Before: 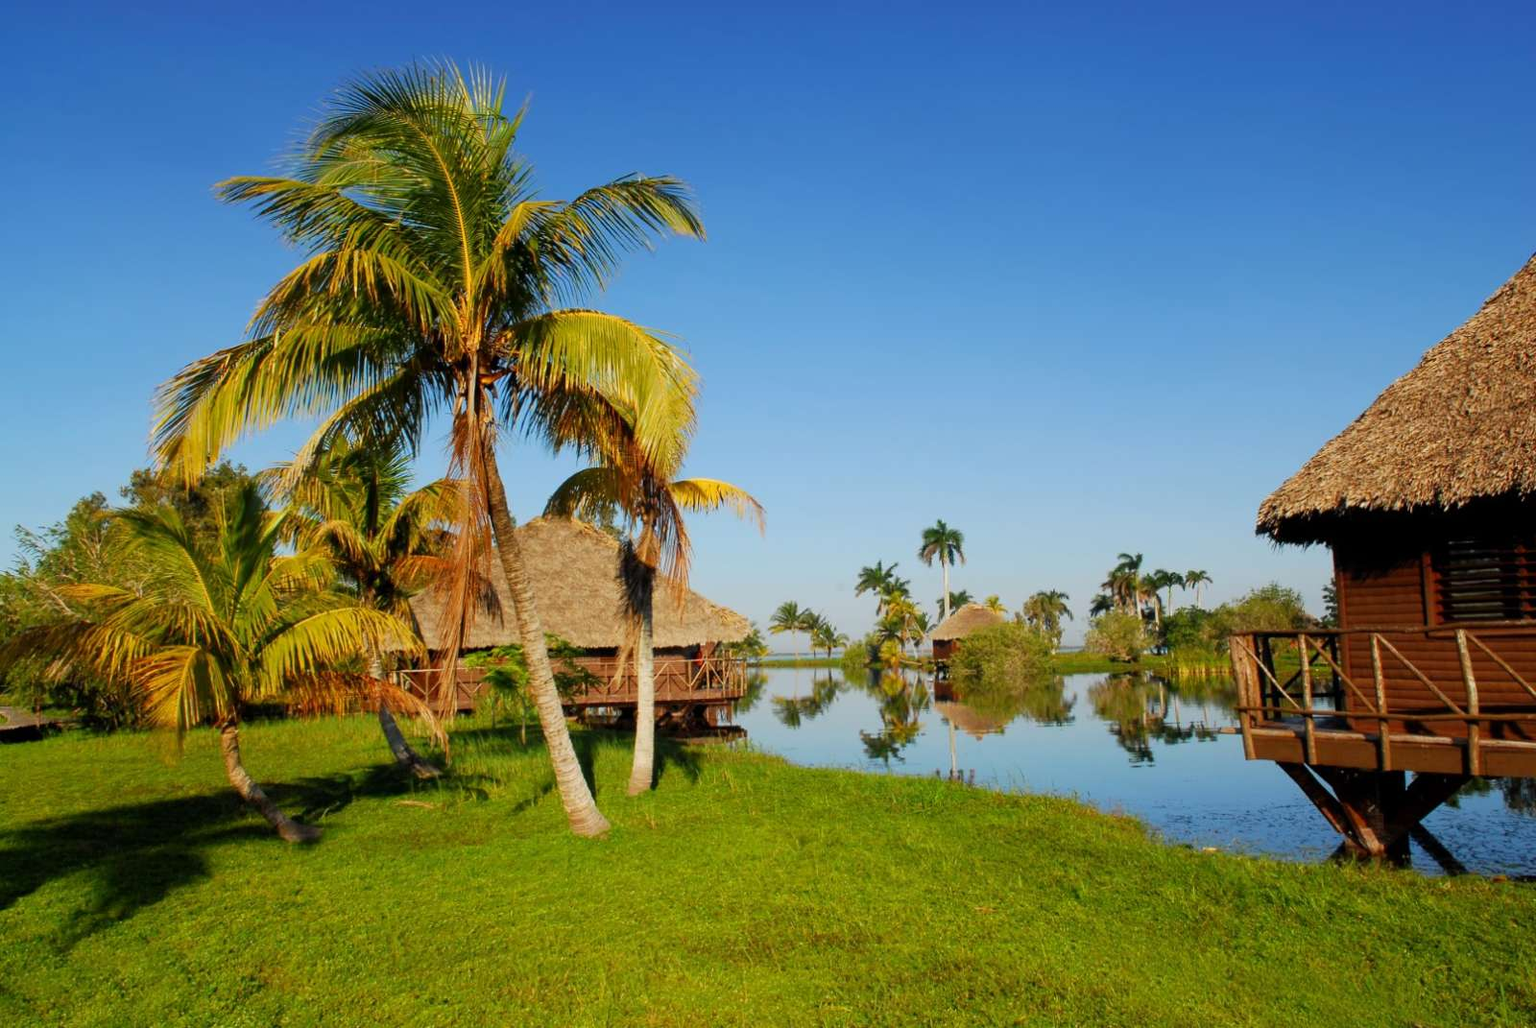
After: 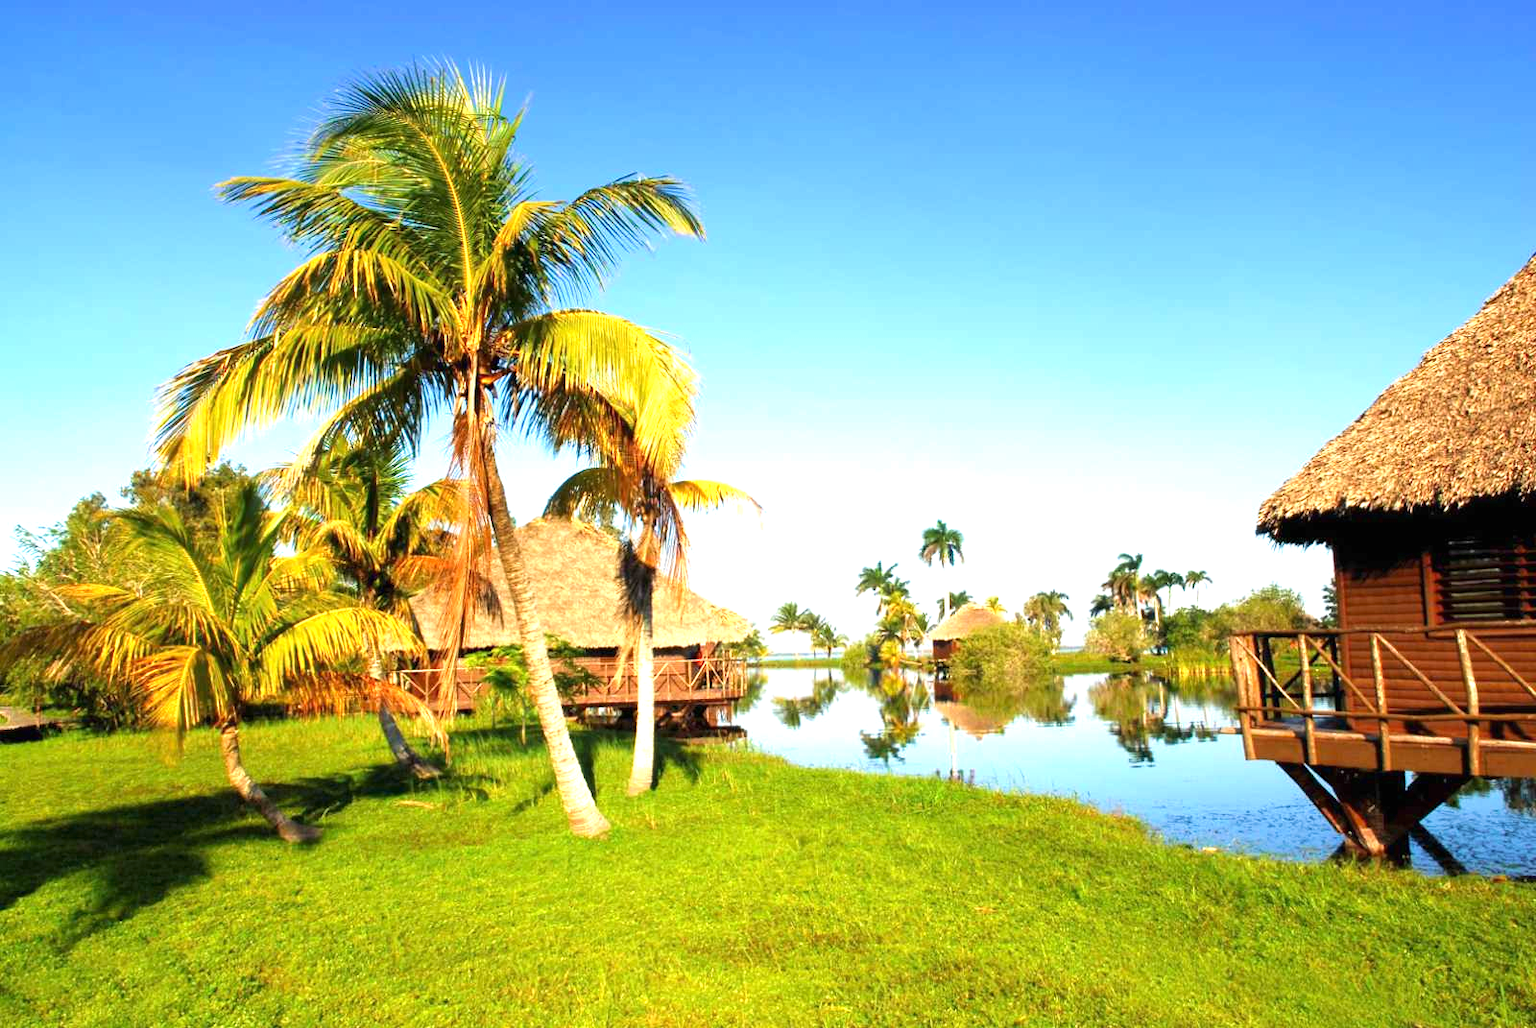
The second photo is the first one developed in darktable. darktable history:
levels: mode automatic, levels [0.062, 0.494, 0.925]
exposure: black level correction 0, exposure 1.354 EV, compensate highlight preservation false
velvia: on, module defaults
